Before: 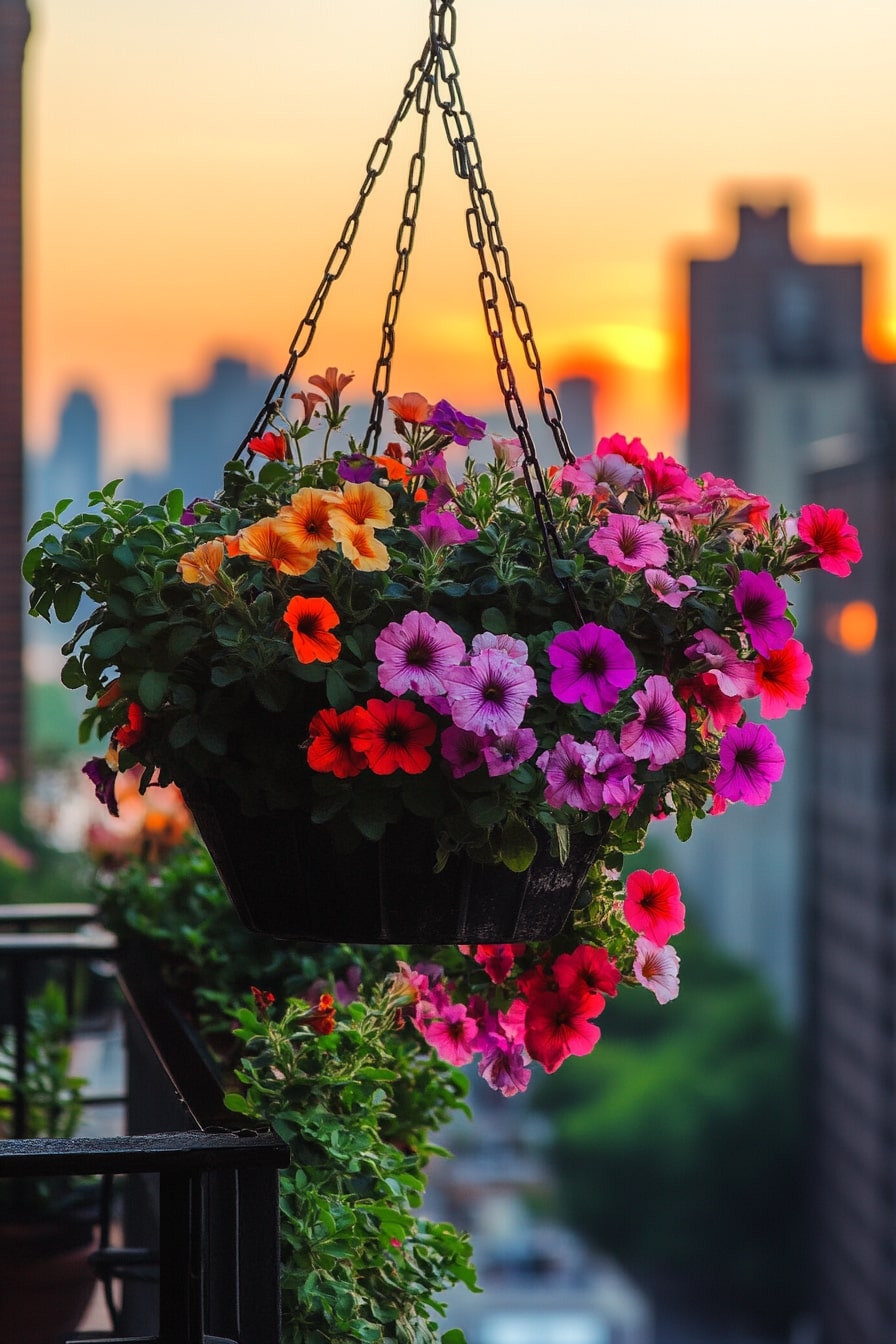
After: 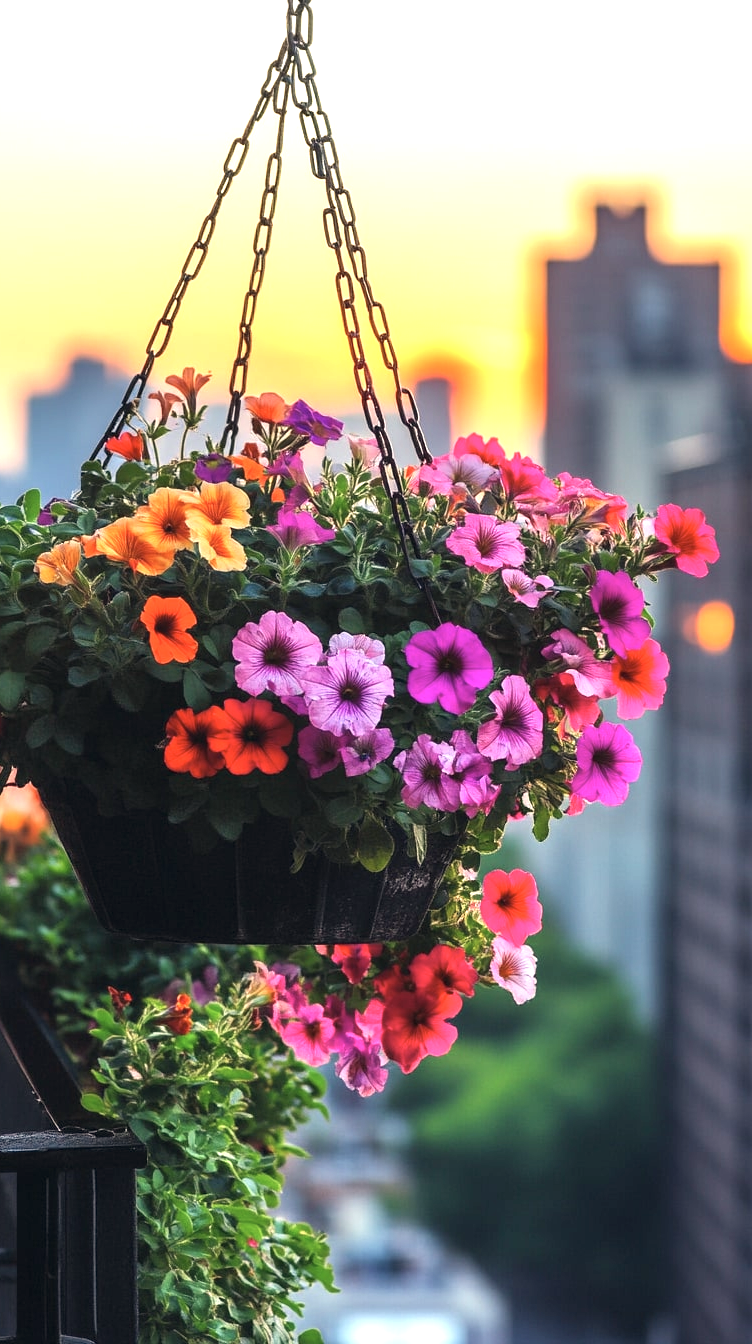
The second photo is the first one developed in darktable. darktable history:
crop: left 16.005%
exposure: black level correction 0, exposure 1.125 EV, compensate highlight preservation false
color correction: highlights a* 2.85, highlights b* 5.03, shadows a* -2.06, shadows b* -4.81, saturation 0.822
